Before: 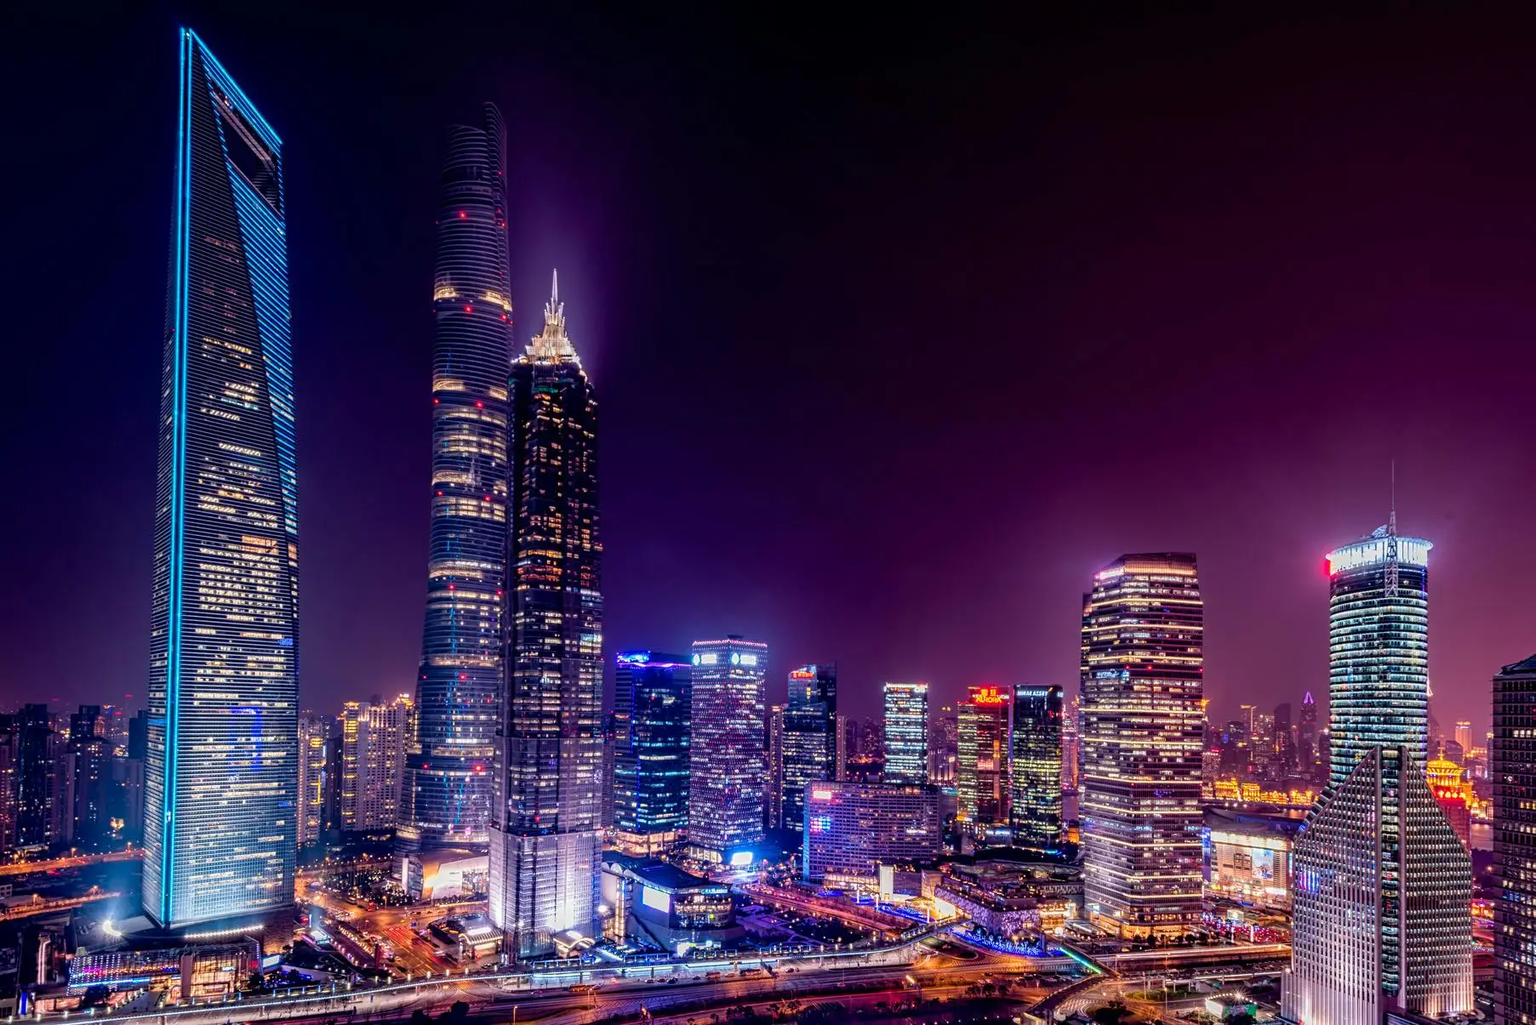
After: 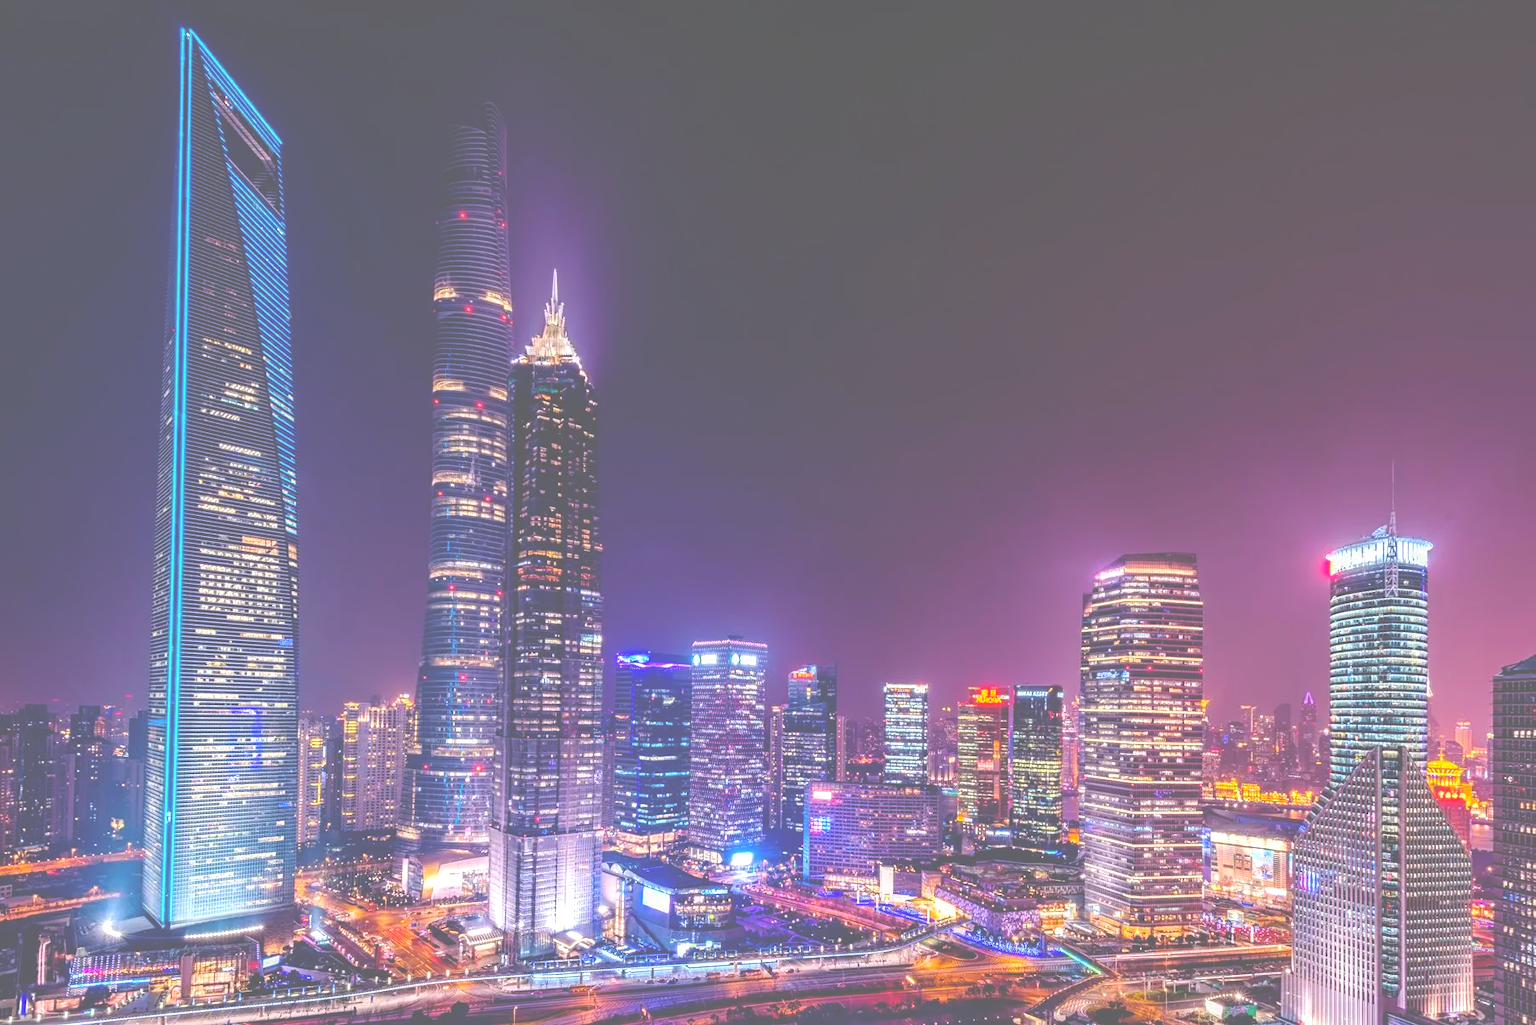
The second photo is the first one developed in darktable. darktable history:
exposure: black level correction -0.071, exposure 0.5 EV, compensate highlight preservation false
color balance rgb: perceptual saturation grading › global saturation 30%, global vibrance 10%
base curve: curves: ch0 [(0, 0.024) (0.055, 0.065) (0.121, 0.166) (0.236, 0.319) (0.693, 0.726) (1, 1)], preserve colors none
